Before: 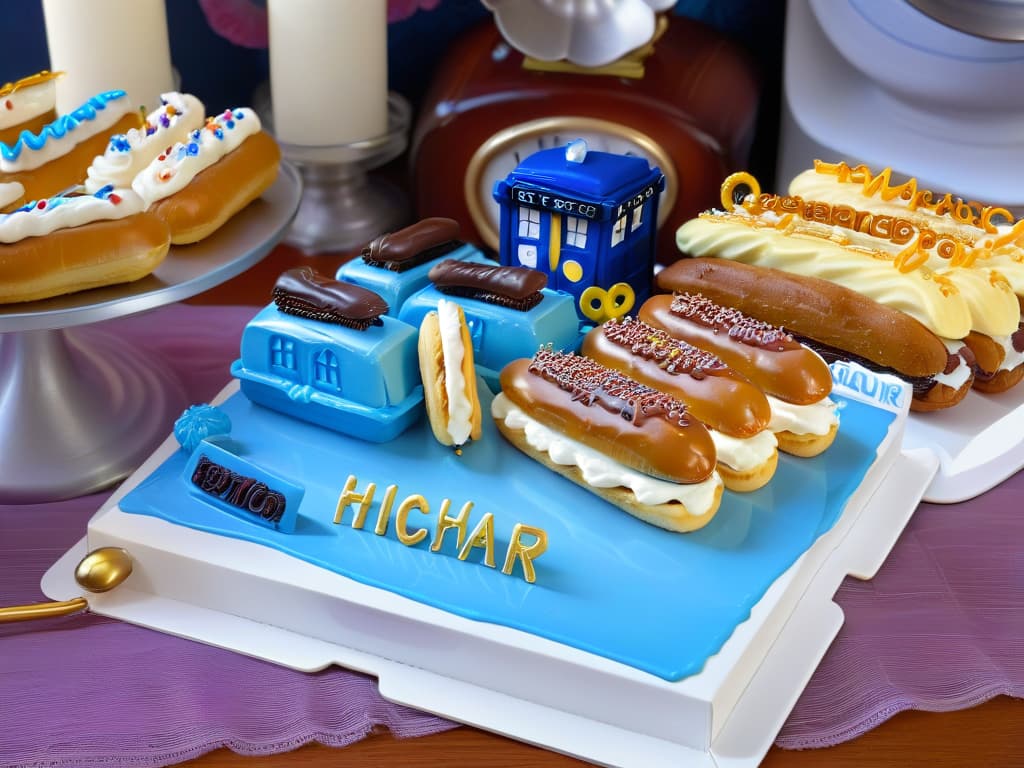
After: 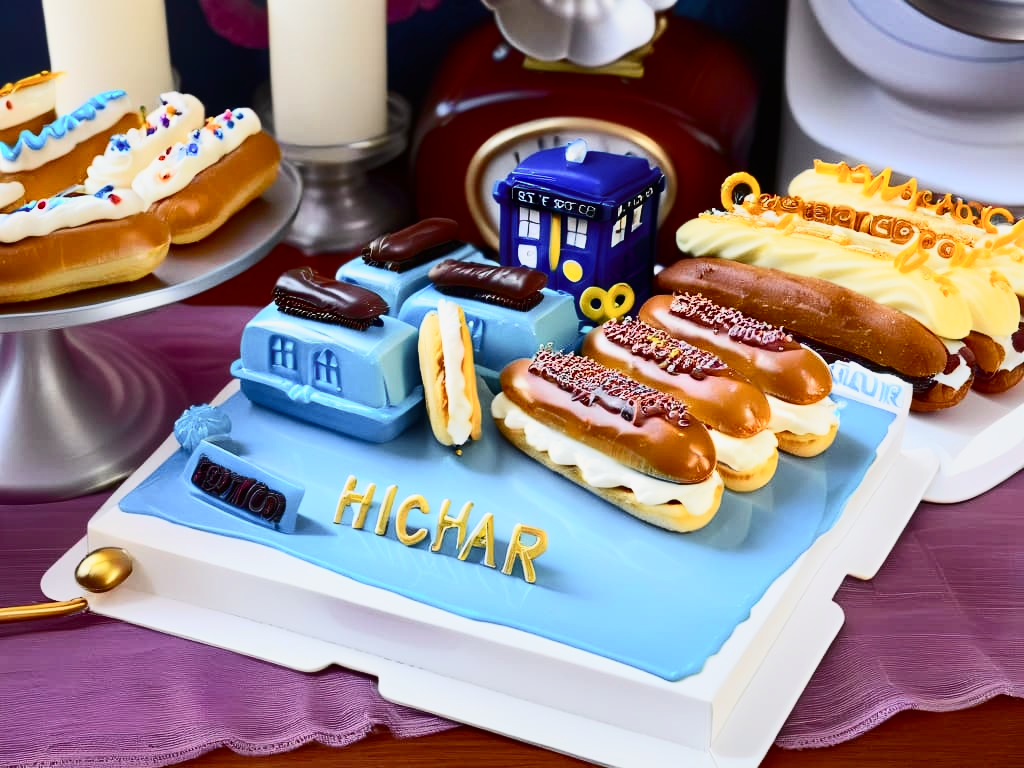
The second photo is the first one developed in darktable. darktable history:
levels: black 0.077%
contrast brightness saturation: contrast 0.281
tone curve: curves: ch0 [(0, 0.013) (0.036, 0.045) (0.274, 0.286) (0.566, 0.623) (0.794, 0.827) (1, 0.953)]; ch1 [(0, 0) (0.389, 0.403) (0.462, 0.48) (0.499, 0.5) (0.524, 0.527) (0.57, 0.599) (0.626, 0.65) (0.761, 0.781) (1, 1)]; ch2 [(0, 0) (0.464, 0.478) (0.5, 0.501) (0.533, 0.542) (0.599, 0.613) (0.704, 0.731) (1, 1)], color space Lab, independent channels, preserve colors none
local contrast: mode bilateral grid, contrast 20, coarseness 51, detail 120%, midtone range 0.2
